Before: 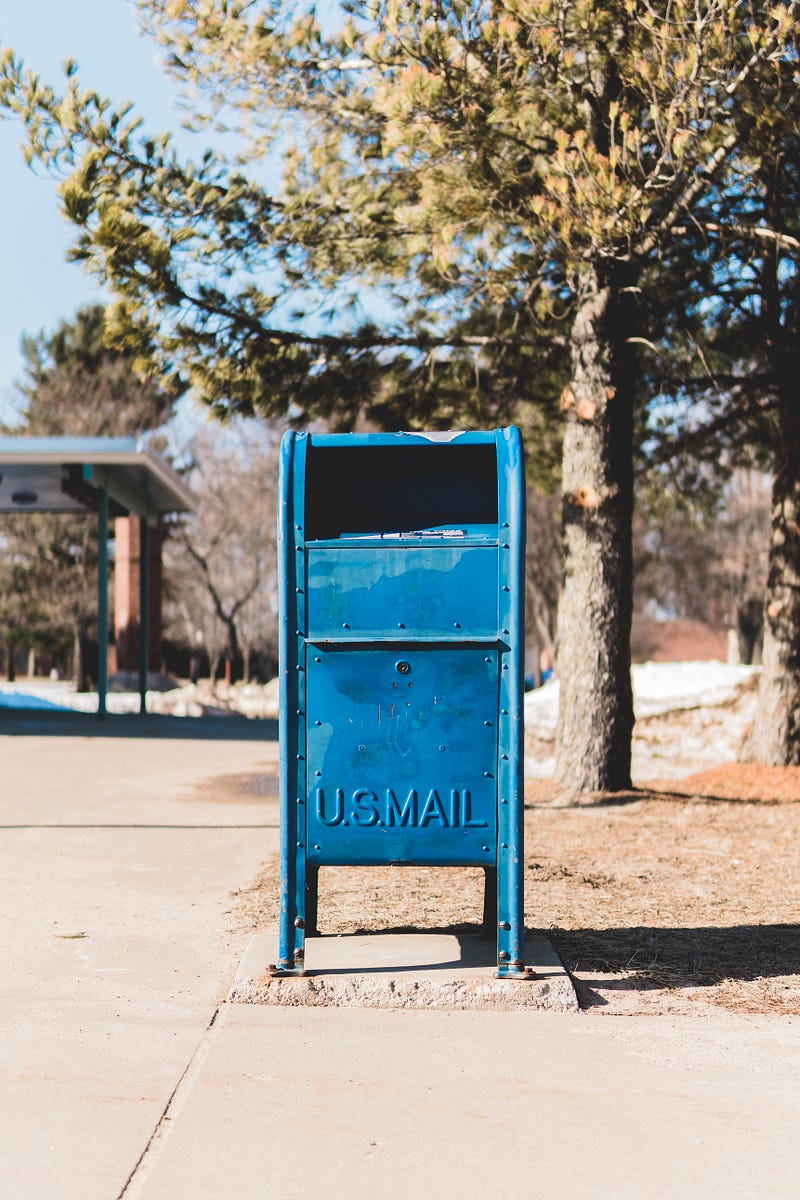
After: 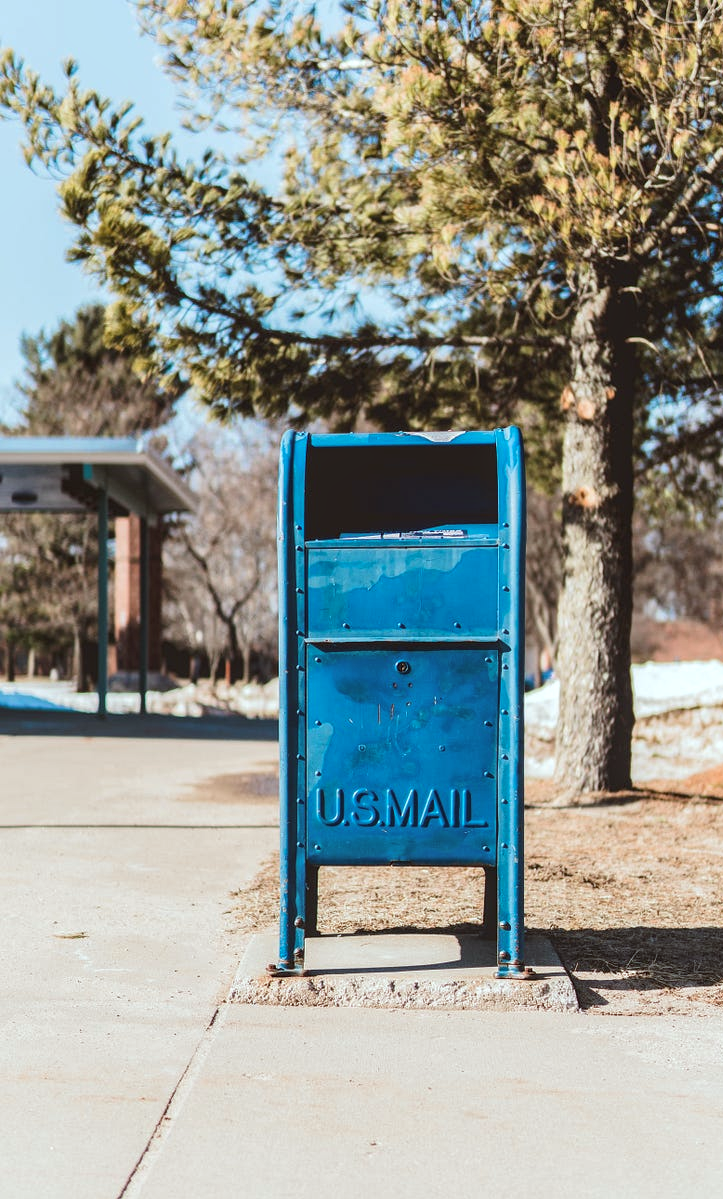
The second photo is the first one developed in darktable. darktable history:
local contrast: on, module defaults
crop: right 9.509%, bottom 0.031%
color correction: highlights a* -4.98, highlights b* -3.76, shadows a* 3.83, shadows b* 4.08
